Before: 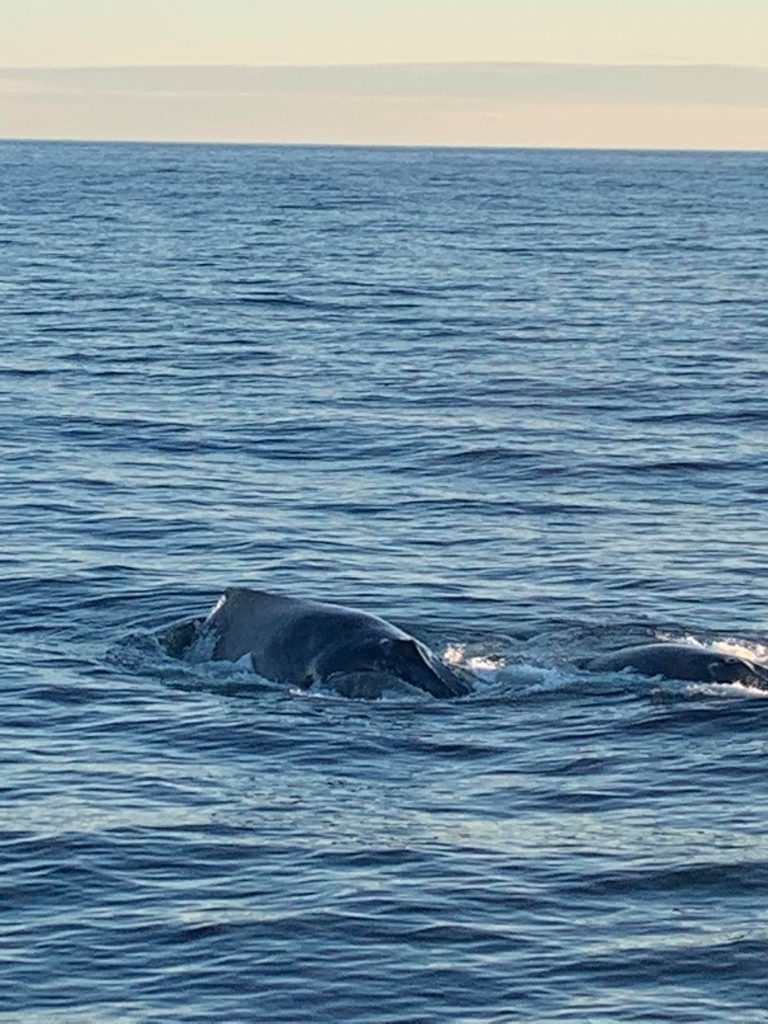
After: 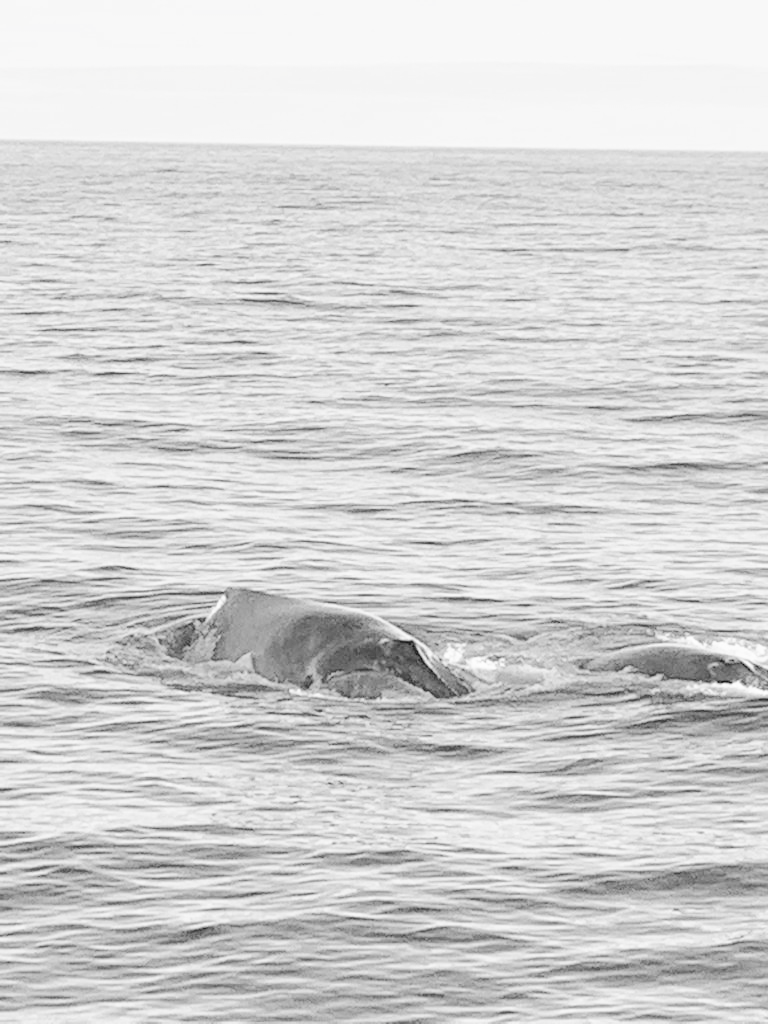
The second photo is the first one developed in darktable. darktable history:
tone curve: curves: ch0 [(0, 0) (0.003, 0.003) (0.011, 0.005) (0.025, 0.008) (0.044, 0.012) (0.069, 0.02) (0.1, 0.031) (0.136, 0.047) (0.177, 0.088) (0.224, 0.141) (0.277, 0.222) (0.335, 0.32) (0.399, 0.422) (0.468, 0.523) (0.543, 0.623) (0.623, 0.716) (0.709, 0.796) (0.801, 0.88) (0.898, 0.958) (1, 1)], preserve colors none
color look up table: target L [87.32, 71.2, 61.52, 71.99, 59.47, 54.38, 64.85, 50.03, 50.32, 58.09, 34.81, 51.48, 45.17, 26.88, 31.96, 11.69, 200.09, 84.9, 73.56, 51.48, 61.18, 58.44, 59.81, 51.48, 52.35, 37.46, 37.46, 22.62, 90.73, 85.71, 79.37, 66.85, 70.41, 73.17, 61.18, 55.83, 54.96, 49.17, 47.73, 48.31, 29.54, 18.77, 13.66, 86.52, 76.28, 71.6, 77.44, 57.05, 33.23], target a [0 ×5, 0.001, 0, 0.001, 0.001, 0, 0.001, 0.001, 0, 0.001, 0.001, 0.001, 0 ×7, 0.001 ×5, -0.004, 0 ×6, 0.001 ×7, -0.006, 0 ×5, 0.001], target b [0.005, 0.004, 0, 0.003, 0, -0.002, 0.004, -0.003, -0.003, 0, -0.004, -0.003, -0.003, -0.004, -0.005, -0.001, 0, 0.005, 0.003, -0.003, 0, 0, 0, -0.003, -0.003, -0.004, -0.004, -0.005, 0.036, 0.005, 0.003 ×4, 0, -0.002, -0.002, -0.003, -0.003, -0.003, -0.005, -0.002, -0.007, 0.005, 0.003, 0.003, 0.003, 0, -0.005], num patches 49
